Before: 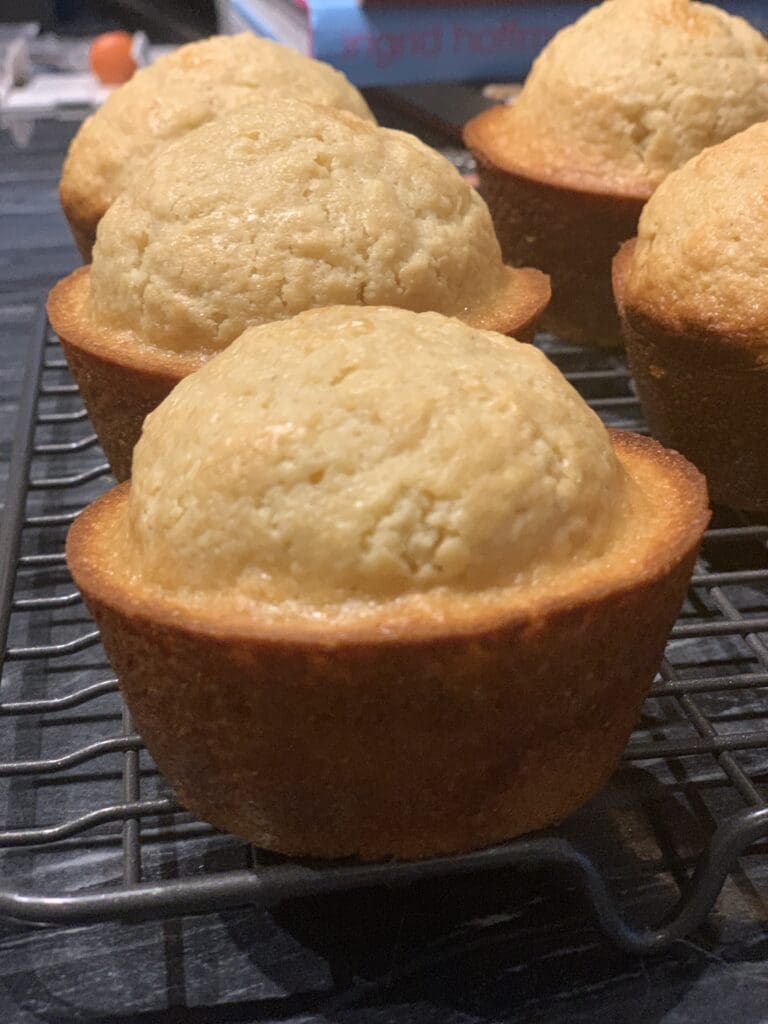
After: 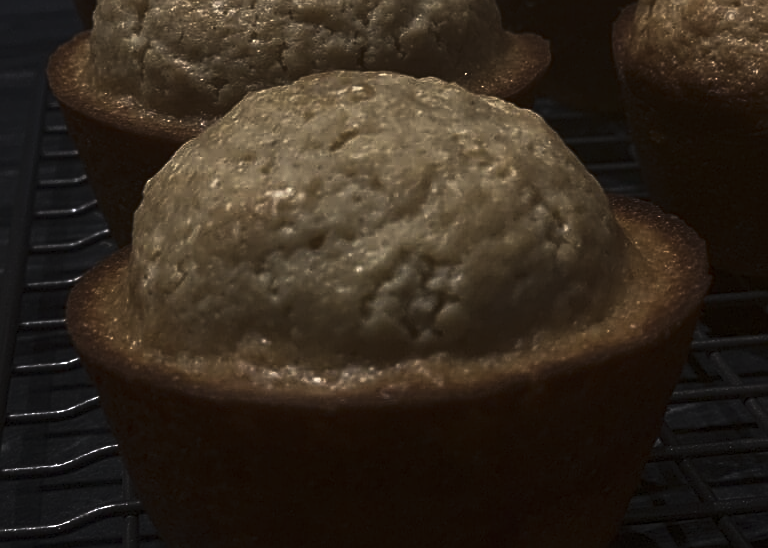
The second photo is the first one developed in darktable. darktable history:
crop and rotate: top 23.043%, bottom 23.437%
tone curve: curves: ch0 [(0, 0) (0.765, 0.349) (1, 1)], color space Lab, linked channels, preserve colors none
sharpen: on, module defaults
